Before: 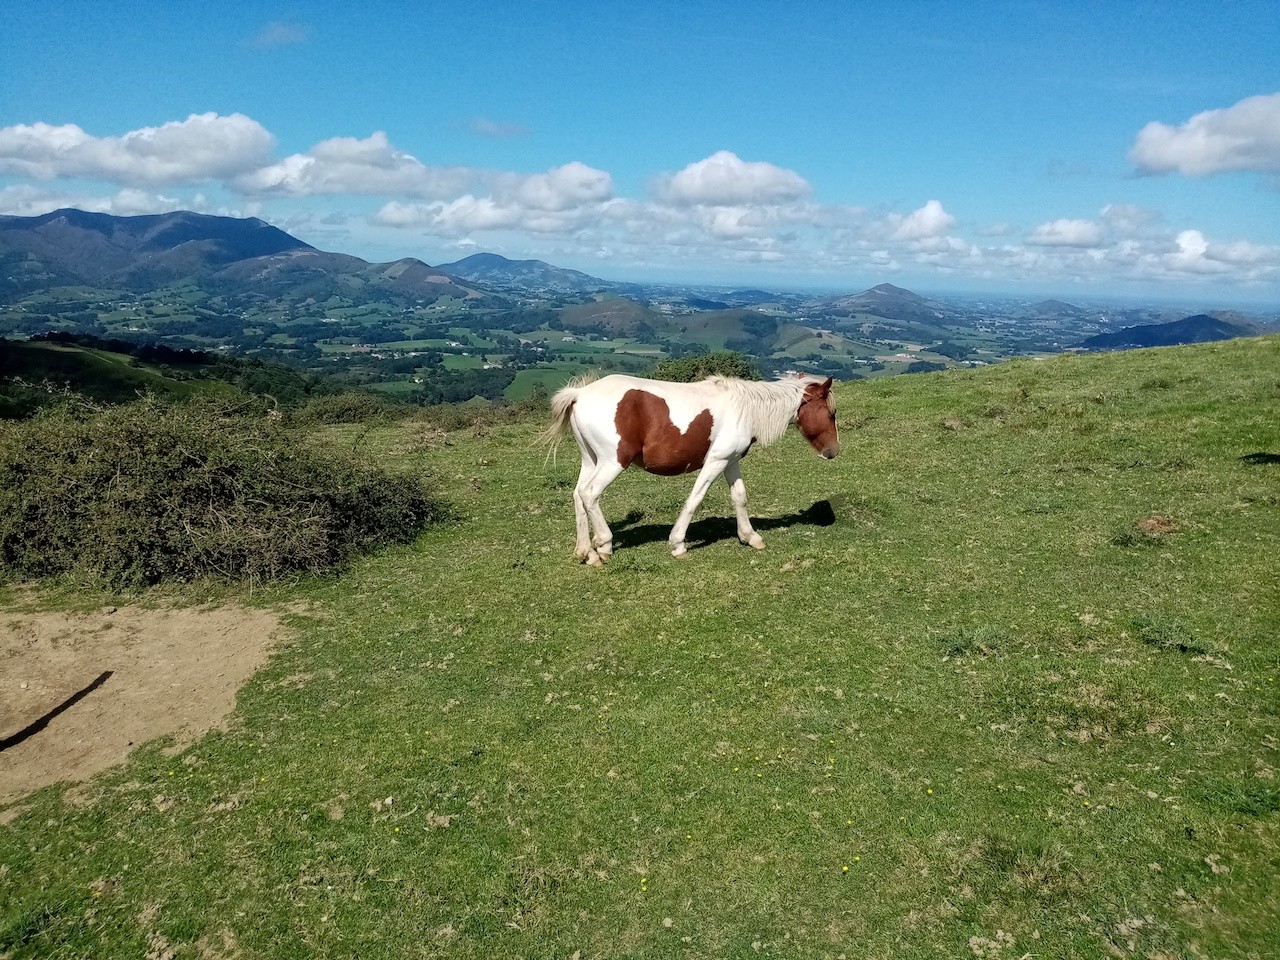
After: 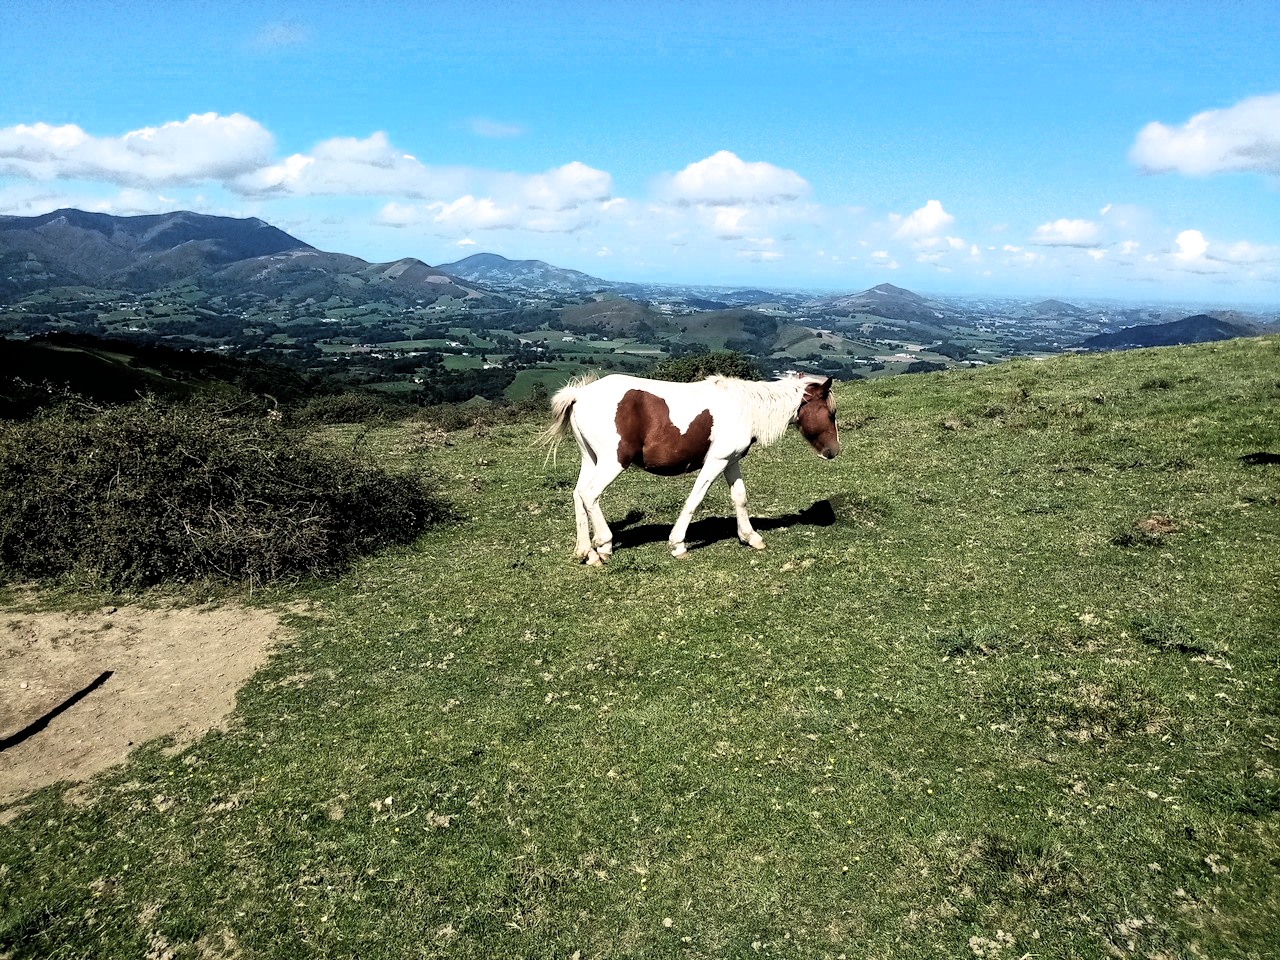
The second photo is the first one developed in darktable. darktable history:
filmic rgb: black relative exposure -8.2 EV, white relative exposure 2.2 EV, threshold 3 EV, hardness 7.11, latitude 85.74%, contrast 1.696, highlights saturation mix -4%, shadows ↔ highlights balance -2.69%, color science v5 (2021), contrast in shadows safe, contrast in highlights safe, enable highlight reconstruction true
contrast brightness saturation: saturation -0.05
